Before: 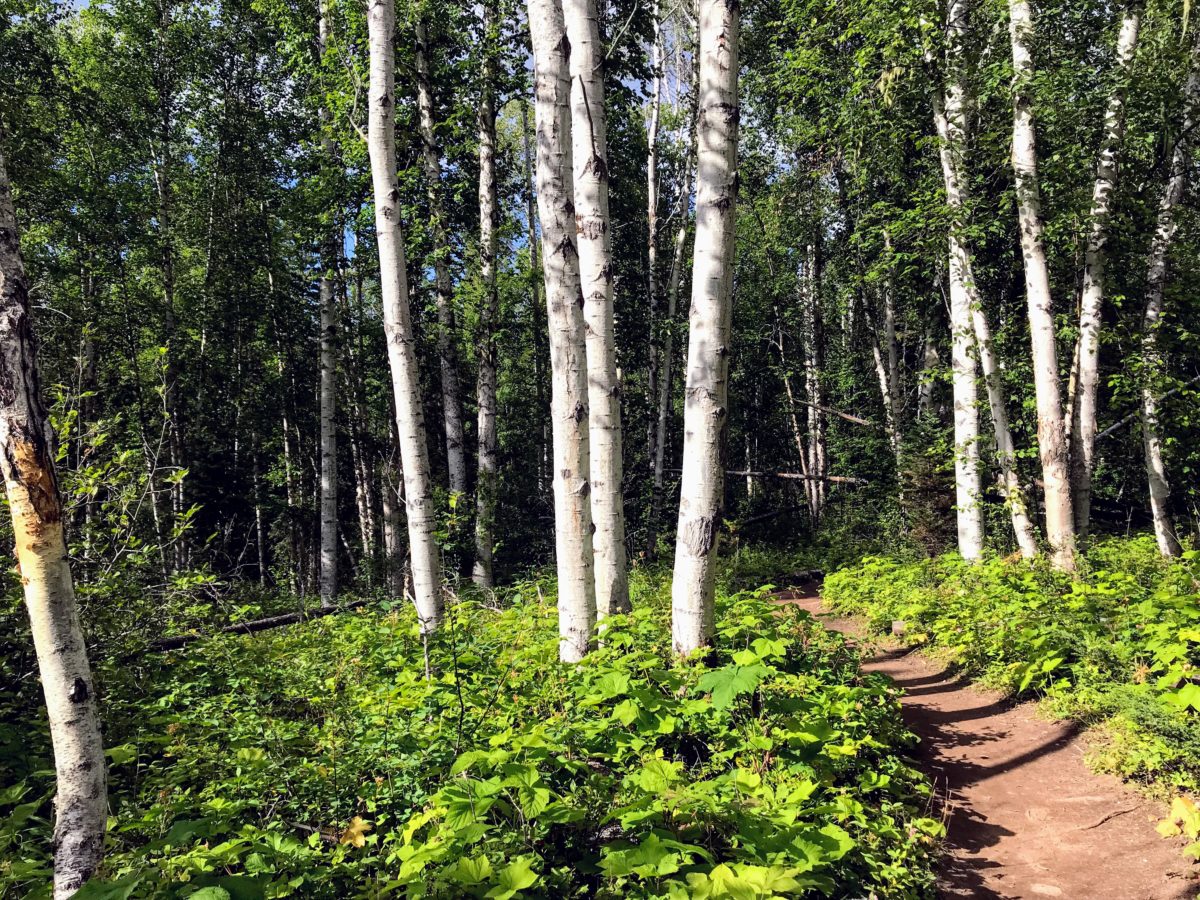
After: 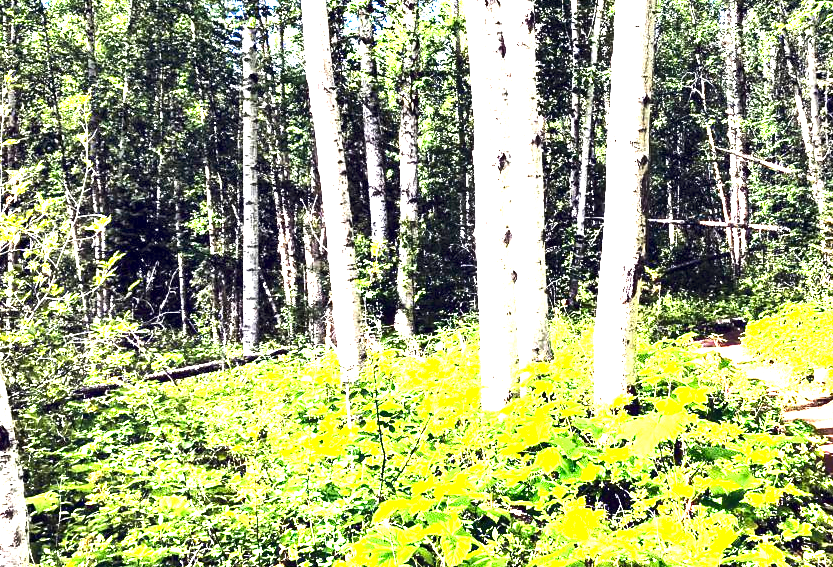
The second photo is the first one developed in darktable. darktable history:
crop: left 6.544%, top 28.05%, right 23.984%, bottom 8.939%
shadows and highlights: shadows 36.83, highlights -27.64, soften with gaussian
exposure: exposure 2.992 EV, compensate exposure bias true, compensate highlight preservation false
tone equalizer: -8 EV -0.745 EV, -7 EV -0.665 EV, -6 EV -0.622 EV, -5 EV -0.414 EV, -3 EV 0.383 EV, -2 EV 0.6 EV, -1 EV 0.677 EV, +0 EV 0.768 EV, edges refinement/feathering 500, mask exposure compensation -1.57 EV, preserve details no
